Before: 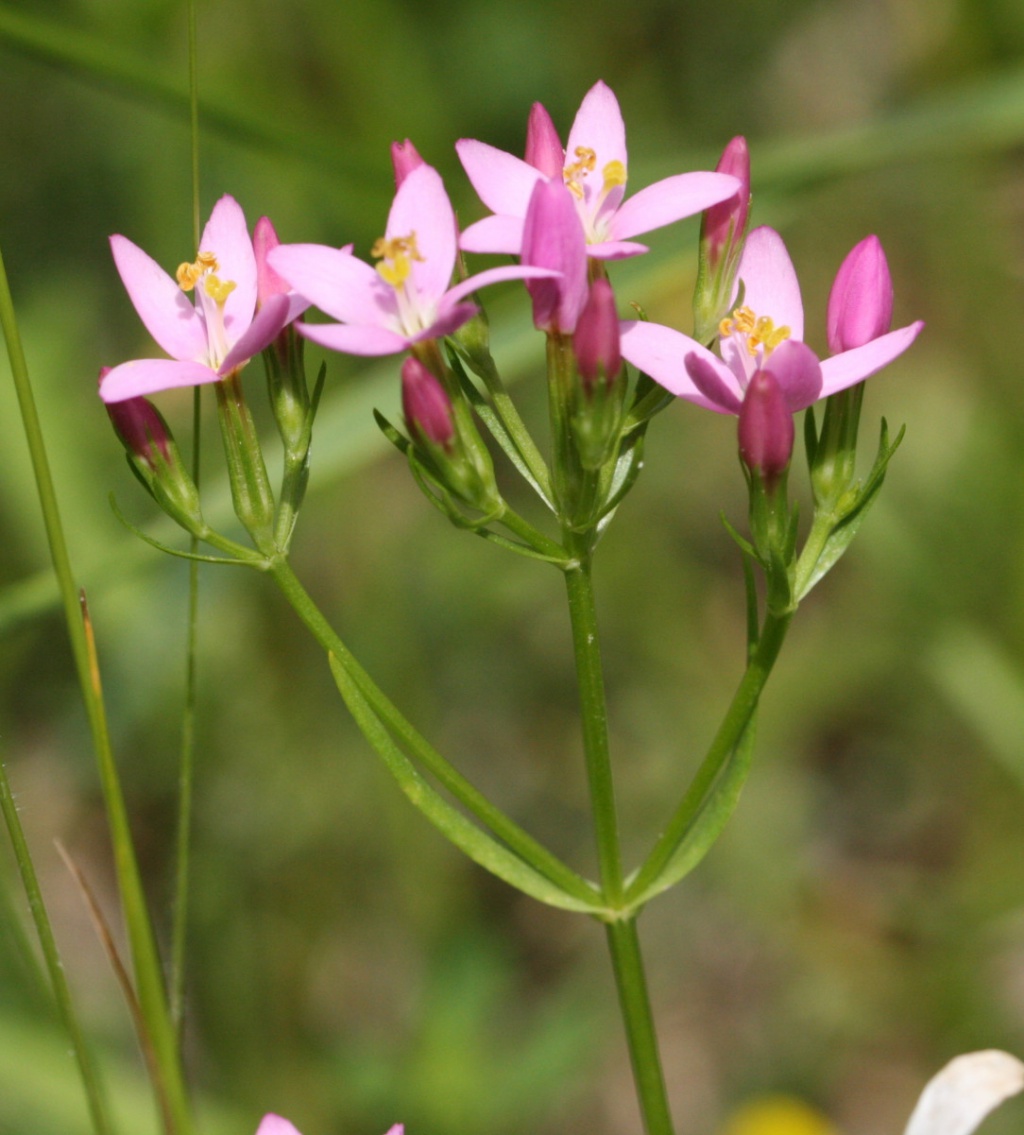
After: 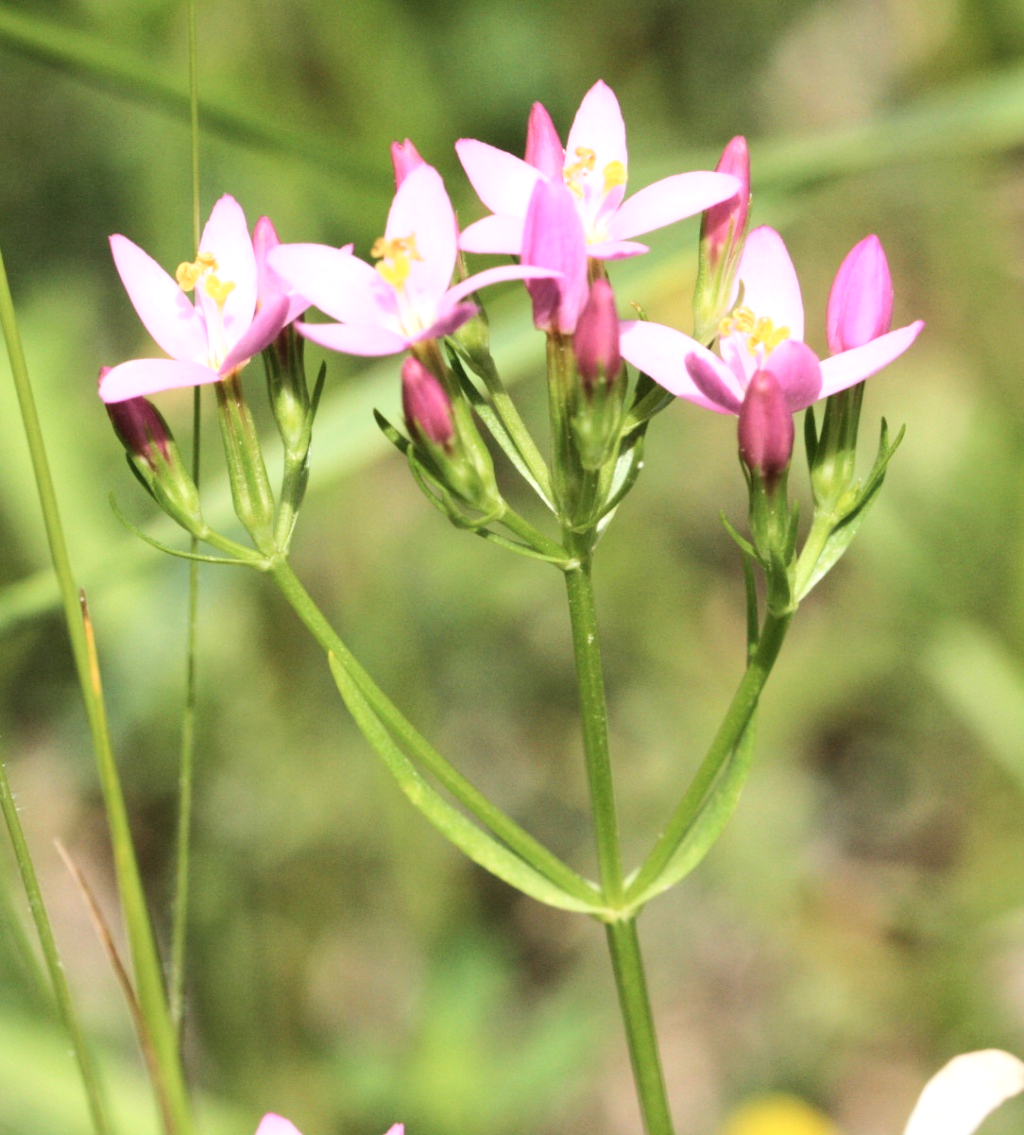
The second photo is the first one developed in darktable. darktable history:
contrast brightness saturation: saturation -0.158
exposure: exposure 0.603 EV, compensate exposure bias true, compensate highlight preservation false
base curve: curves: ch0 [(0, 0) (0.032, 0.025) (0.121, 0.166) (0.206, 0.329) (0.605, 0.79) (1, 1)]
